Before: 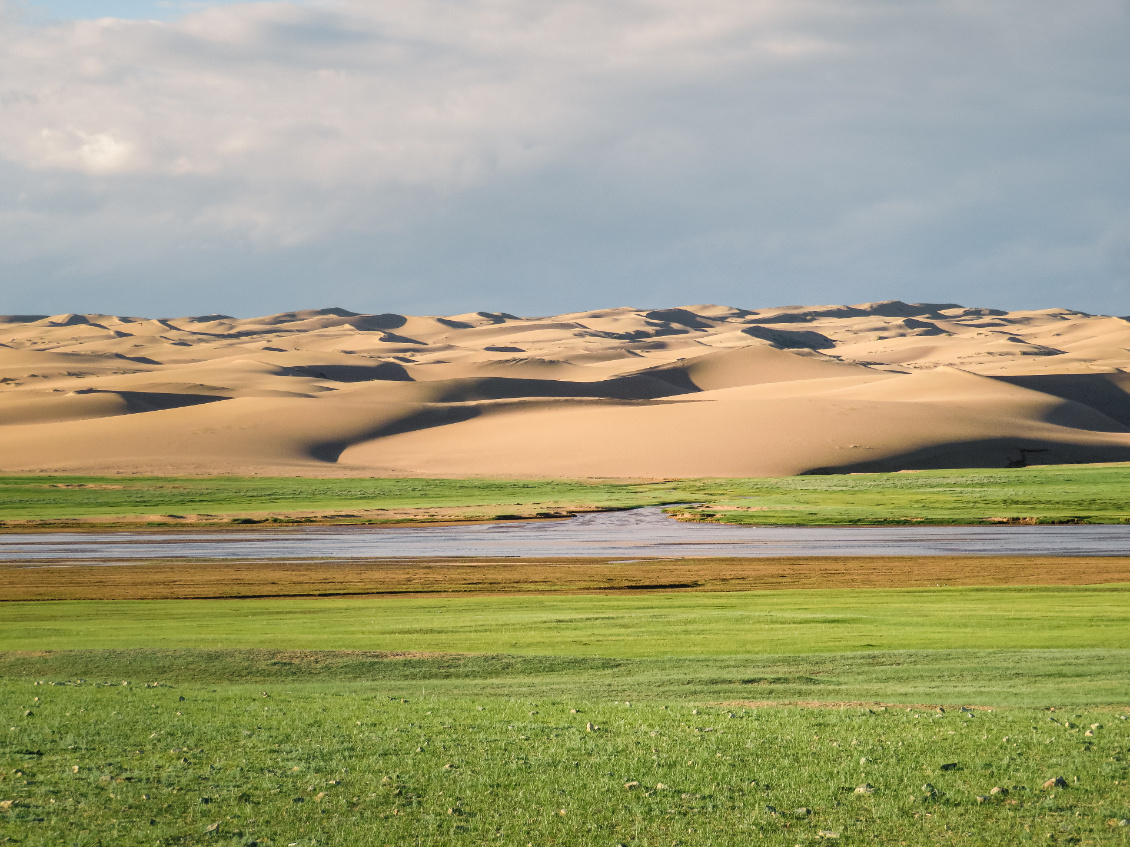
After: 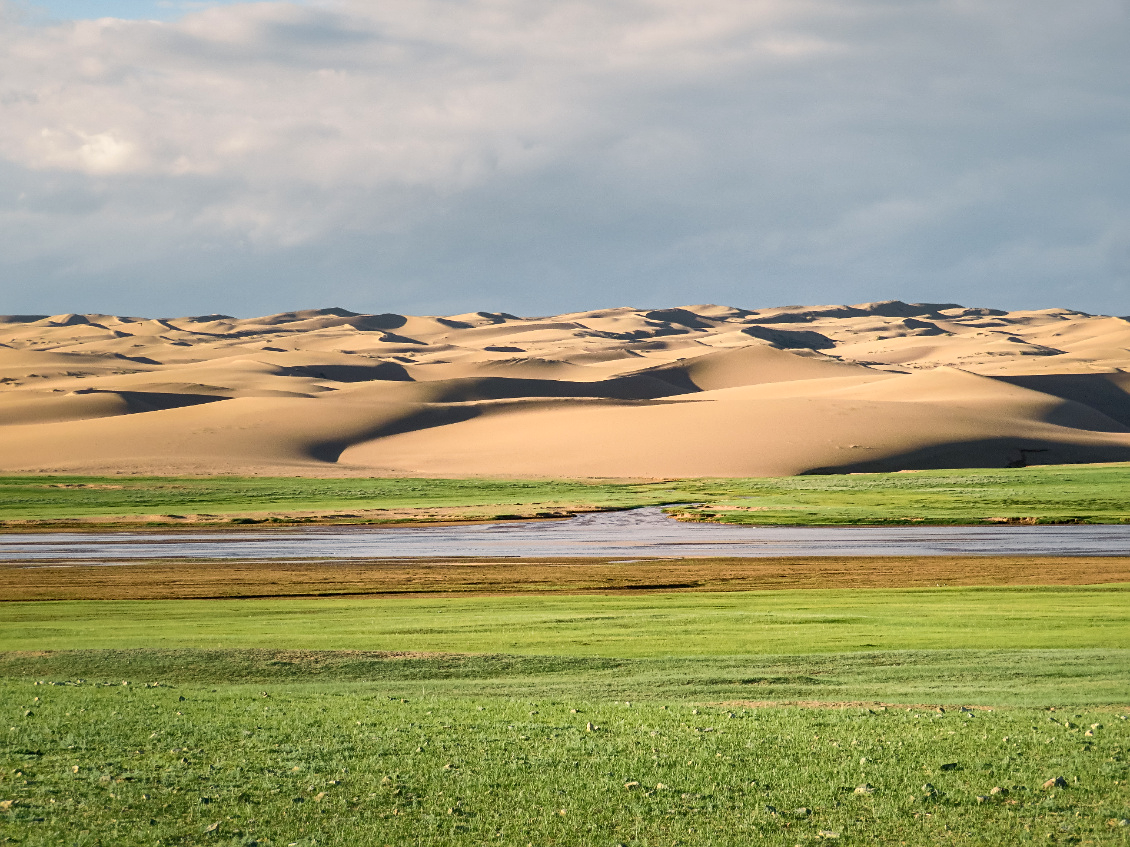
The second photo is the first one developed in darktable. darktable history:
sharpen: amount 0.217
shadows and highlights: on, module defaults
contrast brightness saturation: contrast 0.221
